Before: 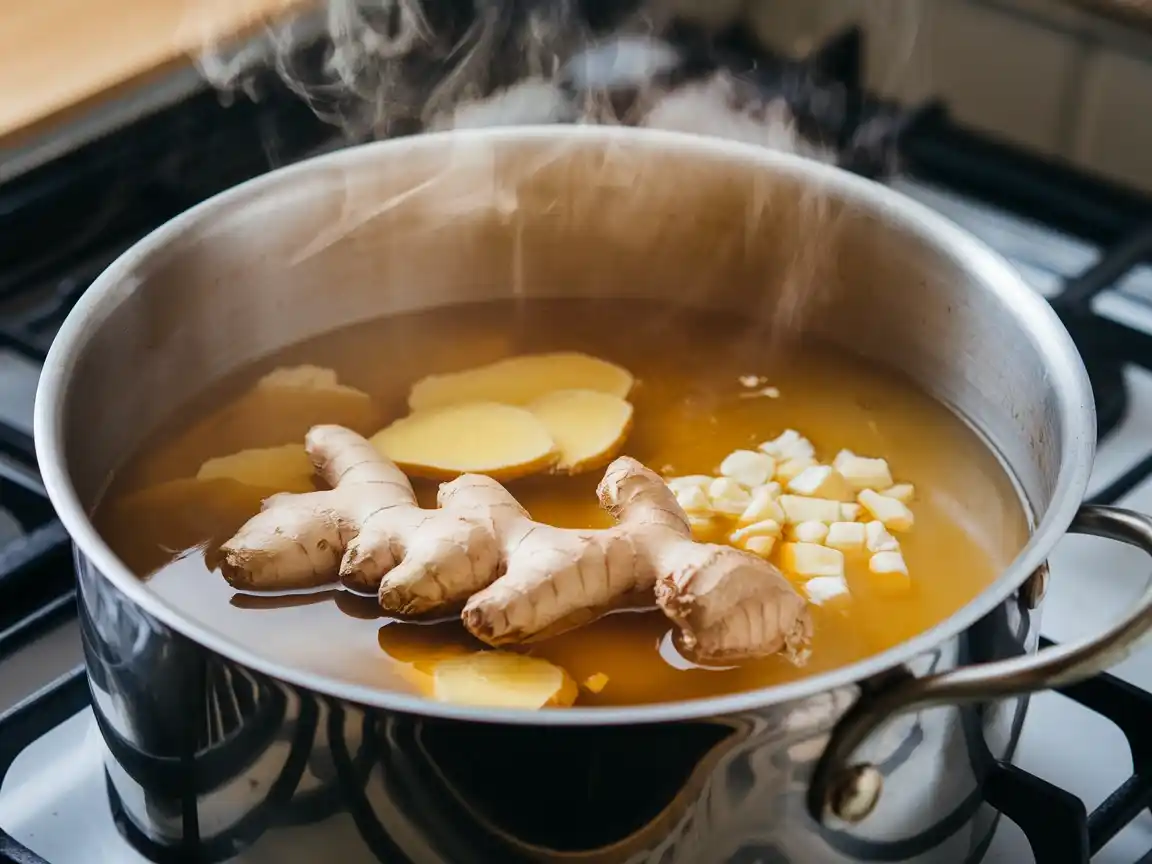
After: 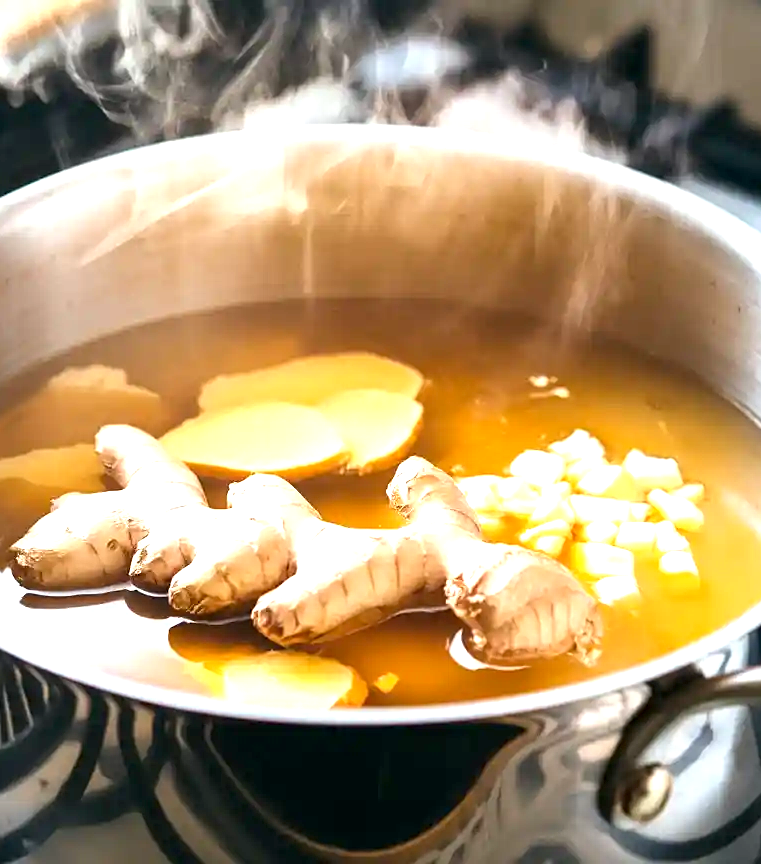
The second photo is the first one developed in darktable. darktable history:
crop and rotate: left 18.305%, right 15.565%
sharpen: amount 0.208
exposure: black level correction 0.001, exposure 1.325 EV, compensate exposure bias true, compensate highlight preservation false
